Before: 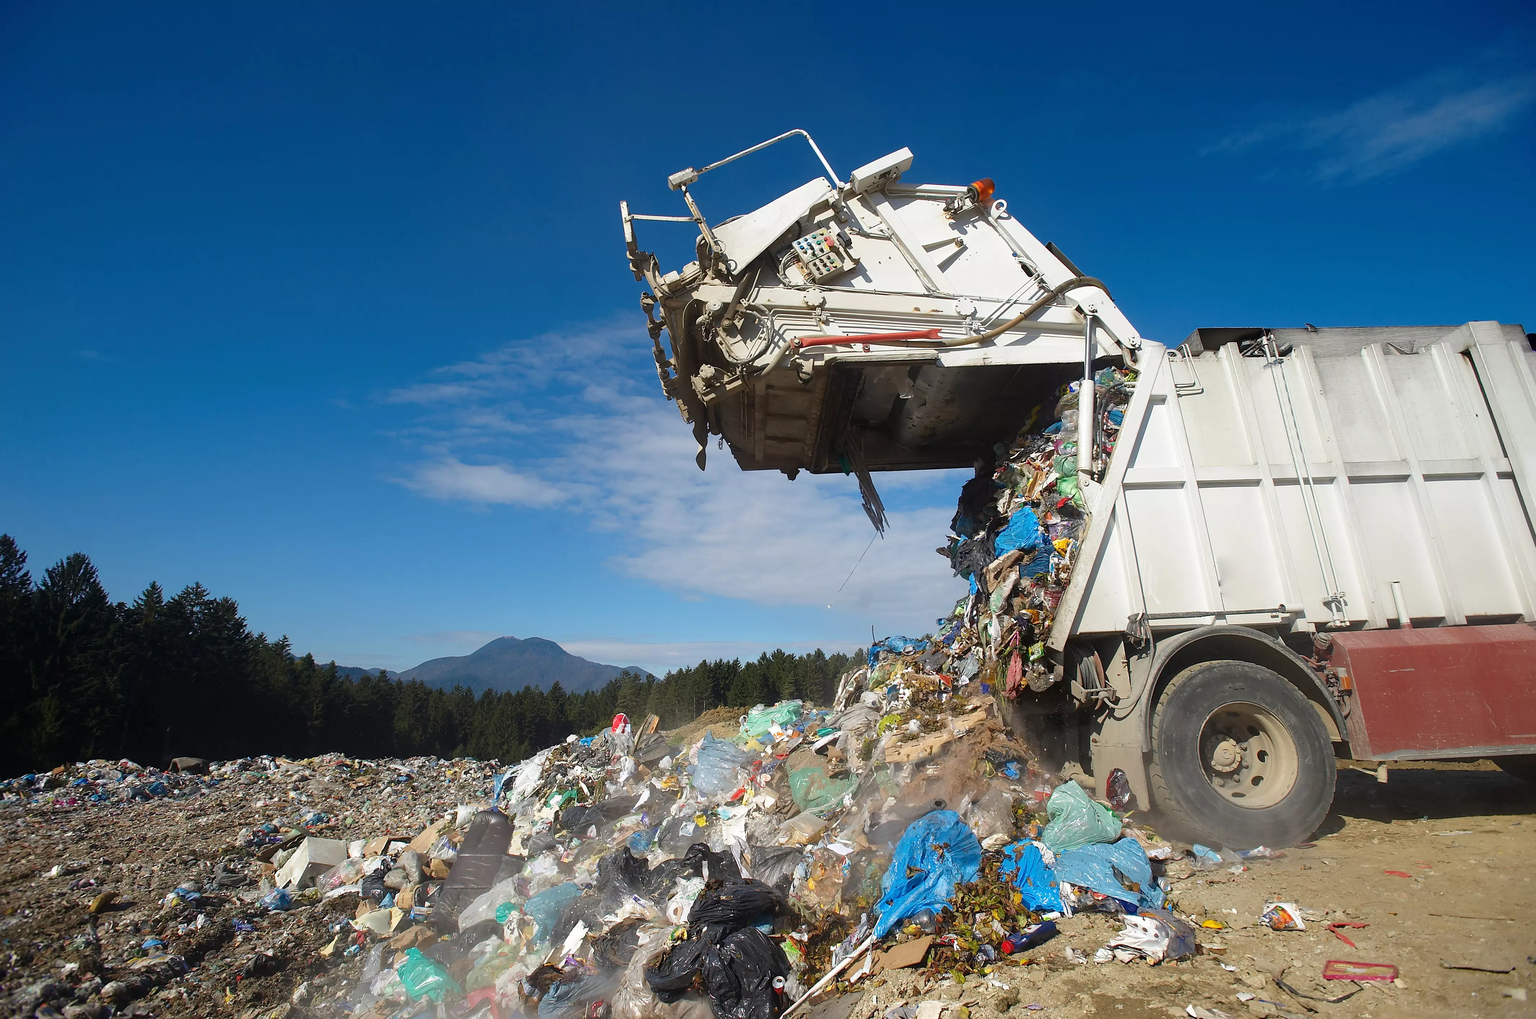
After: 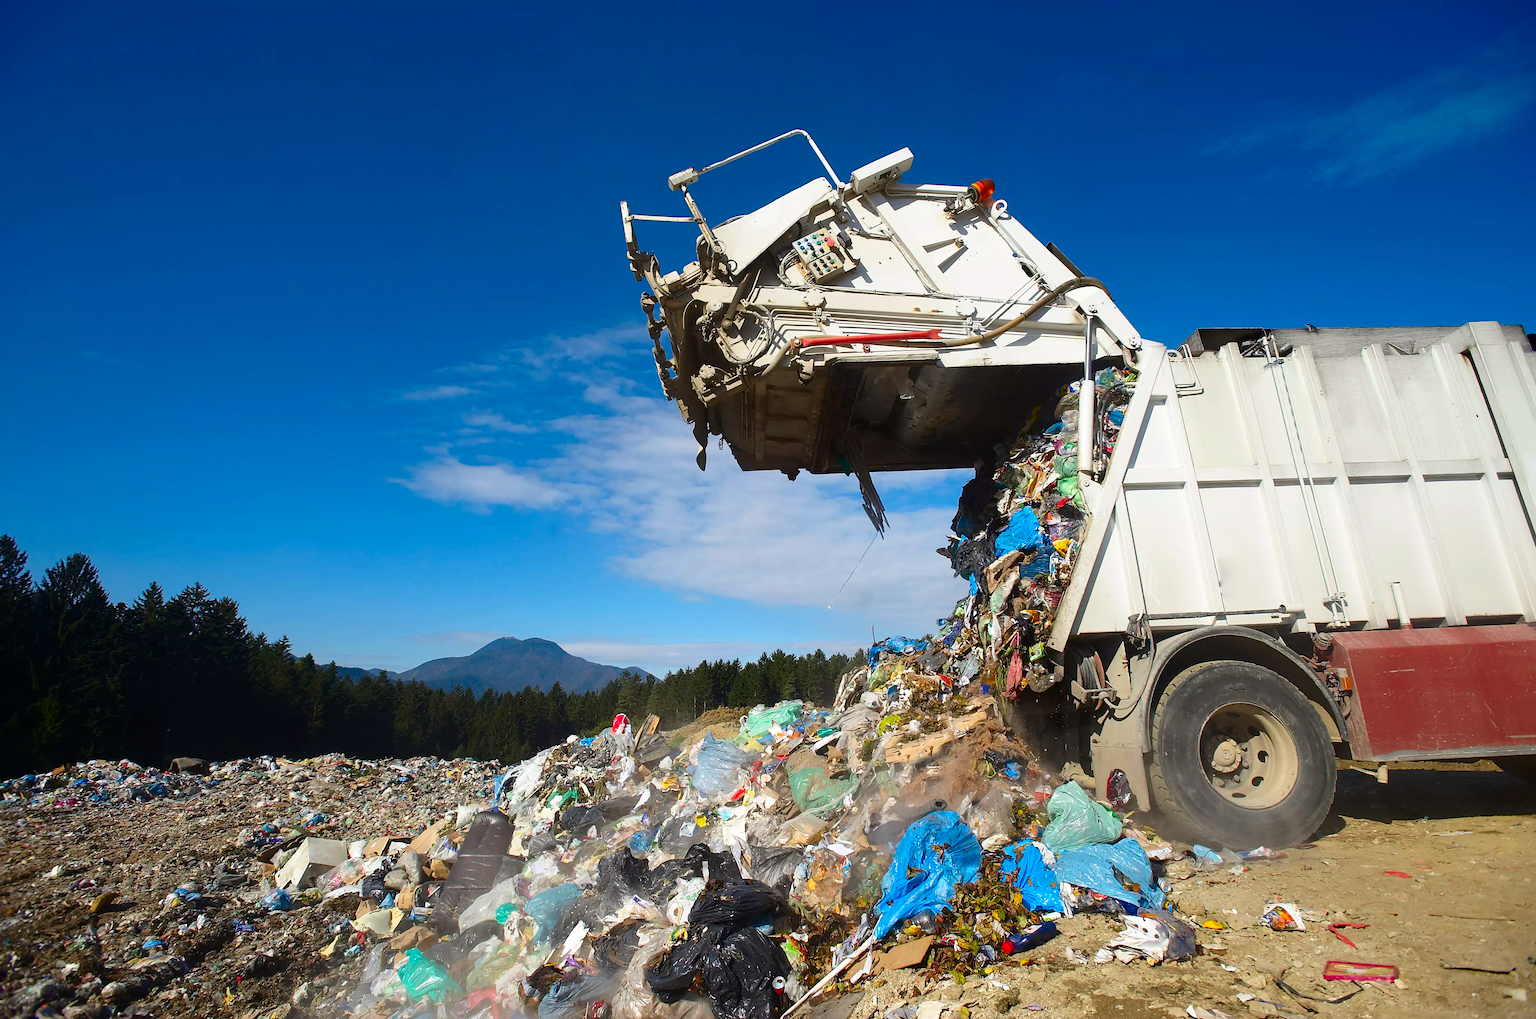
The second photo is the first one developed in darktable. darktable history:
contrast brightness saturation: contrast 0.169, saturation 0.319
